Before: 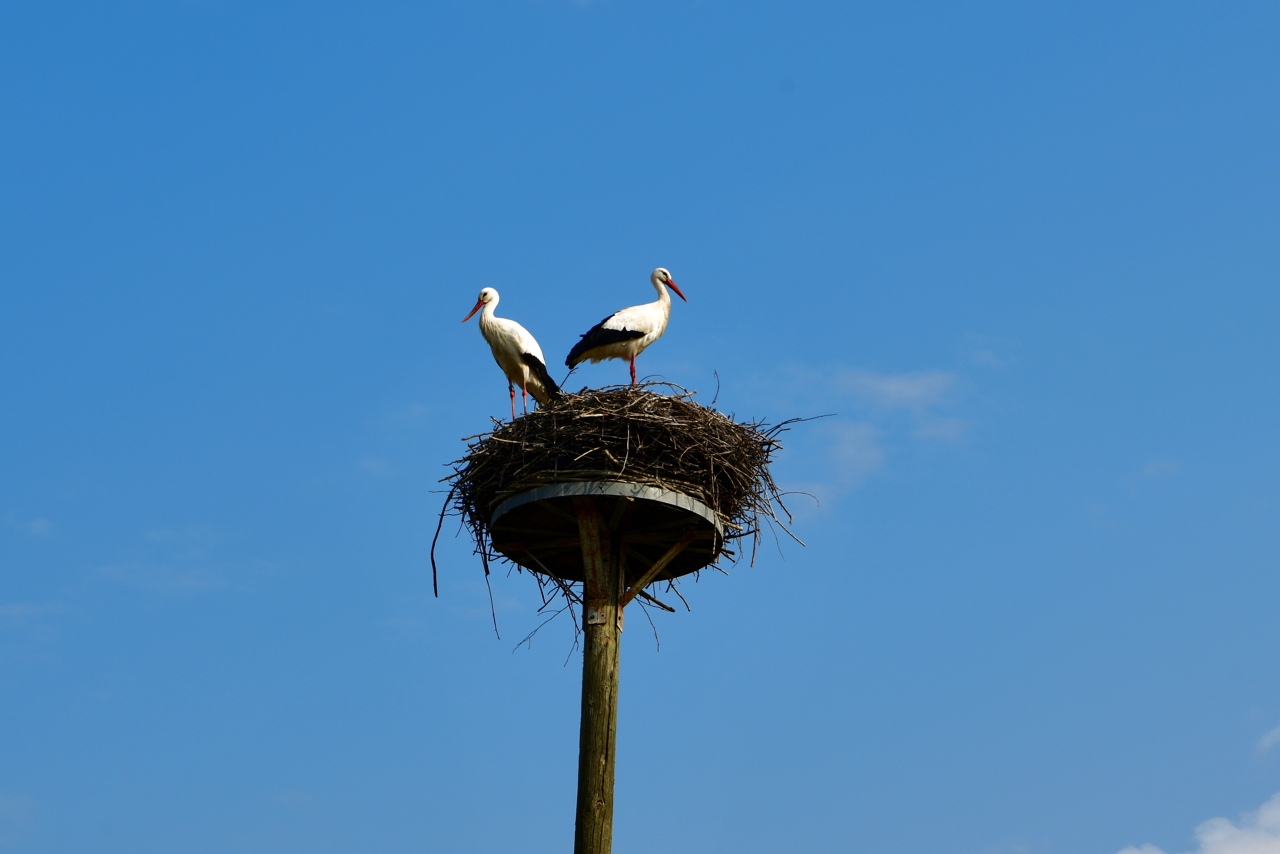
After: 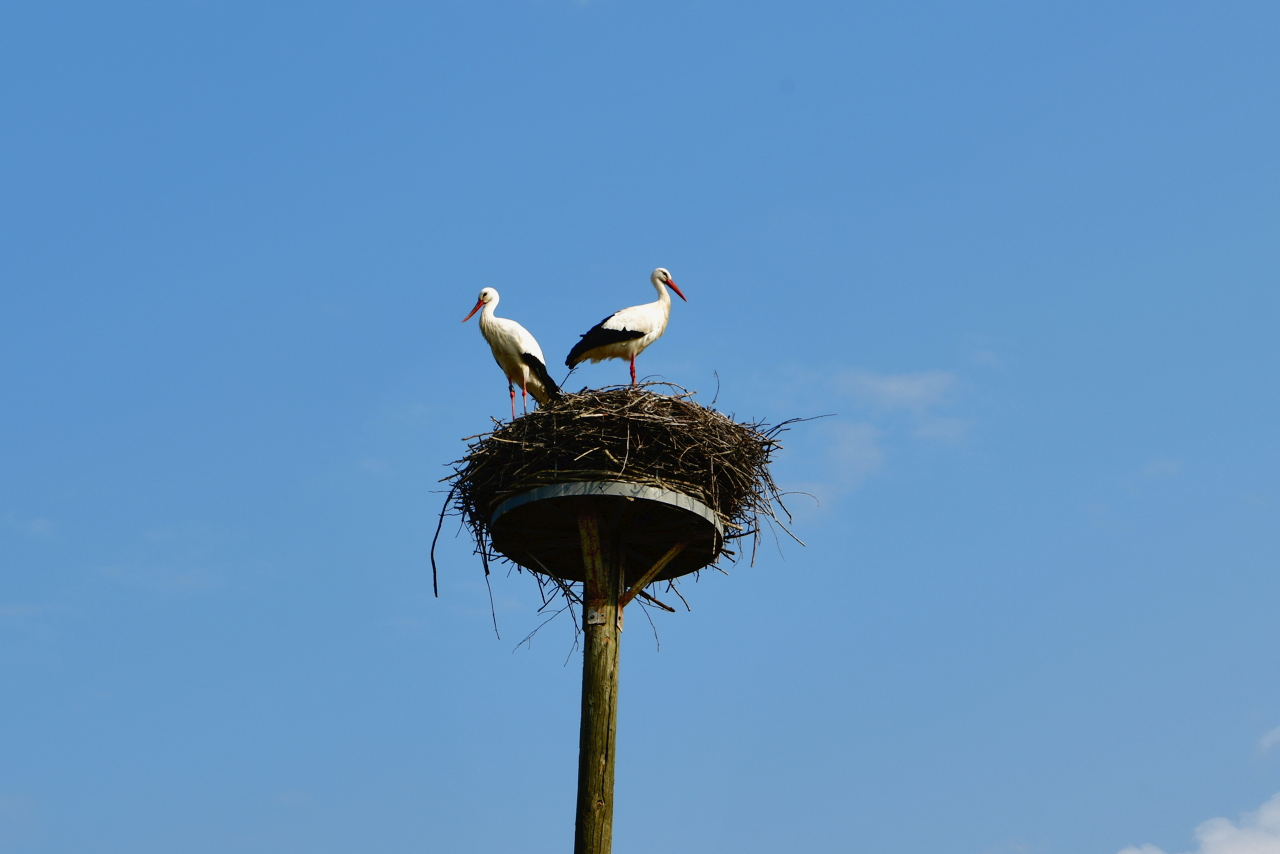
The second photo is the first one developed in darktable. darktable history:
exposure: exposure -0.242 EV, compensate highlight preservation false
tone curve: curves: ch0 [(0, 0) (0.003, 0.022) (0.011, 0.025) (0.025, 0.032) (0.044, 0.055) (0.069, 0.089) (0.1, 0.133) (0.136, 0.18) (0.177, 0.231) (0.224, 0.291) (0.277, 0.35) (0.335, 0.42) (0.399, 0.496) (0.468, 0.561) (0.543, 0.632) (0.623, 0.706) (0.709, 0.783) (0.801, 0.865) (0.898, 0.947) (1, 1)], preserve colors none
